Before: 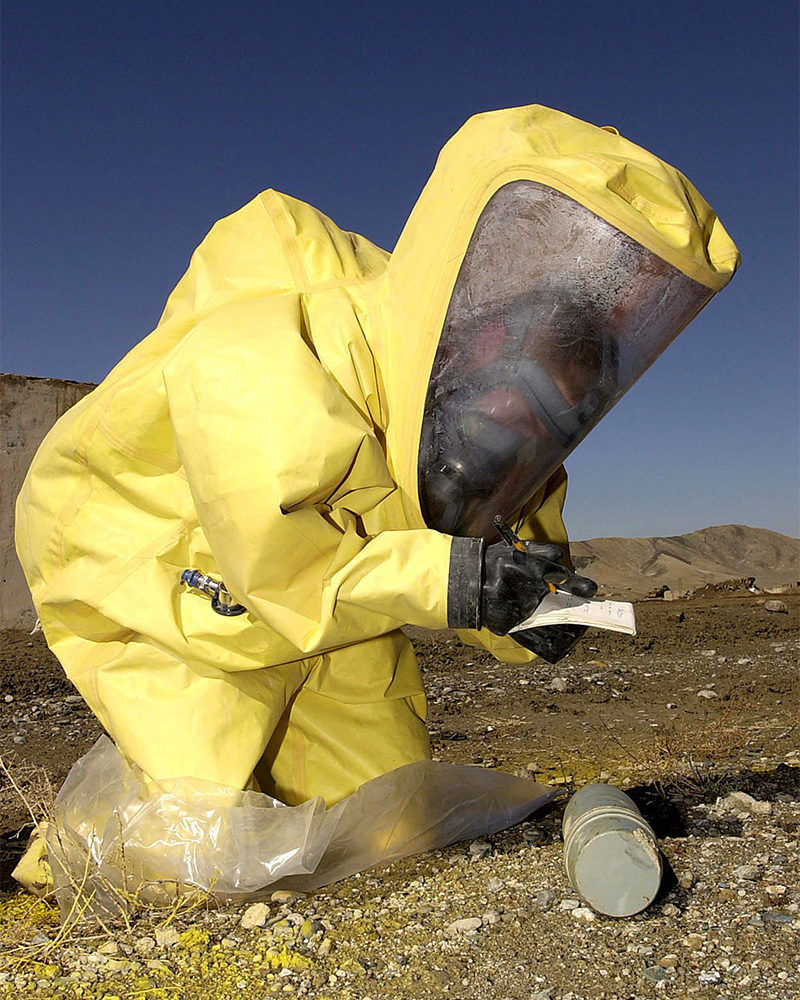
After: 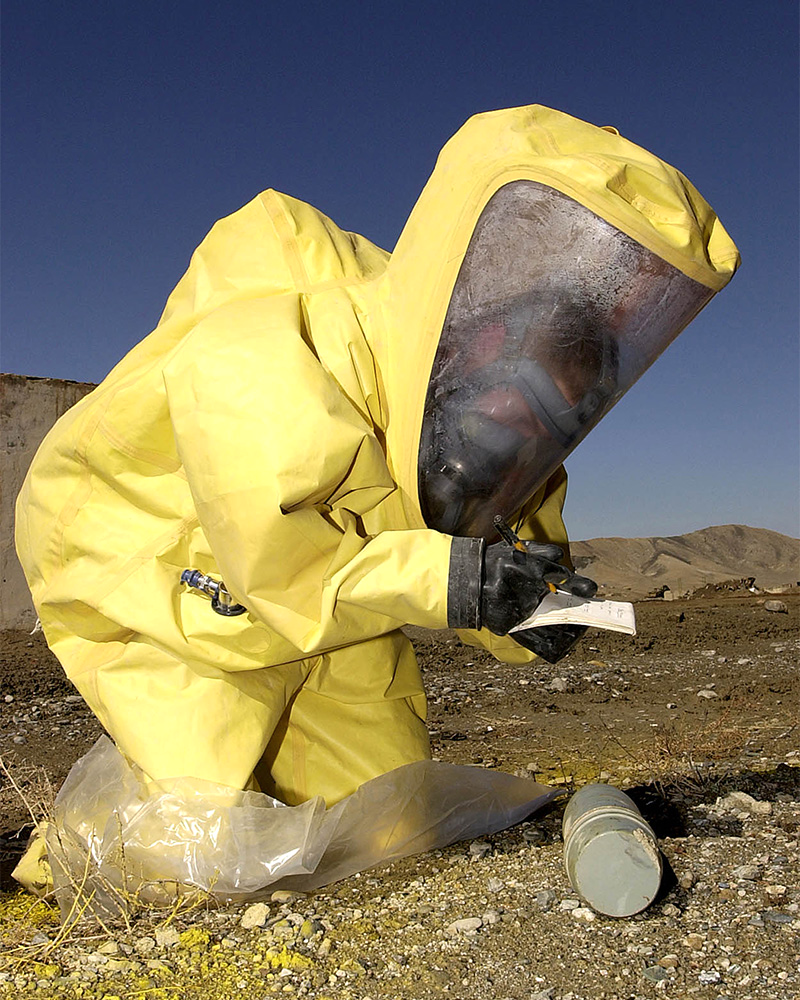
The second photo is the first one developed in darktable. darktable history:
shadows and highlights: shadows -8.27, white point adjustment 1.5, highlights 10.35
